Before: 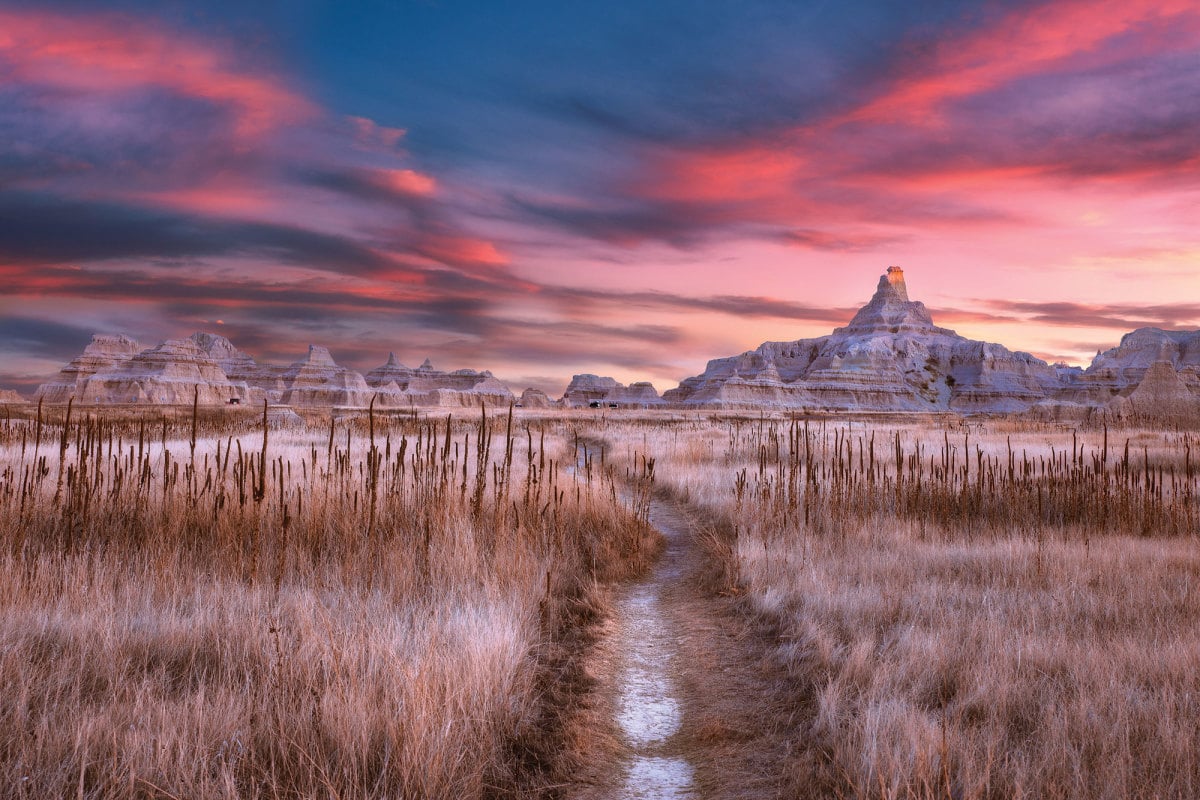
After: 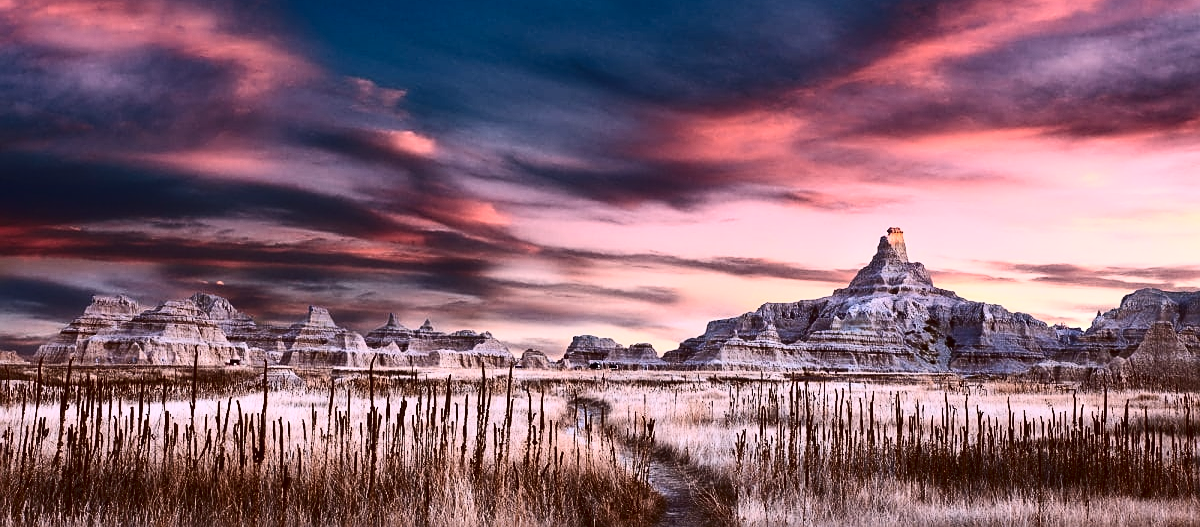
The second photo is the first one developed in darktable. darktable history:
contrast brightness saturation: contrast 0.512, saturation -0.089
crop and rotate: top 4.906%, bottom 29.15%
sharpen: on, module defaults
